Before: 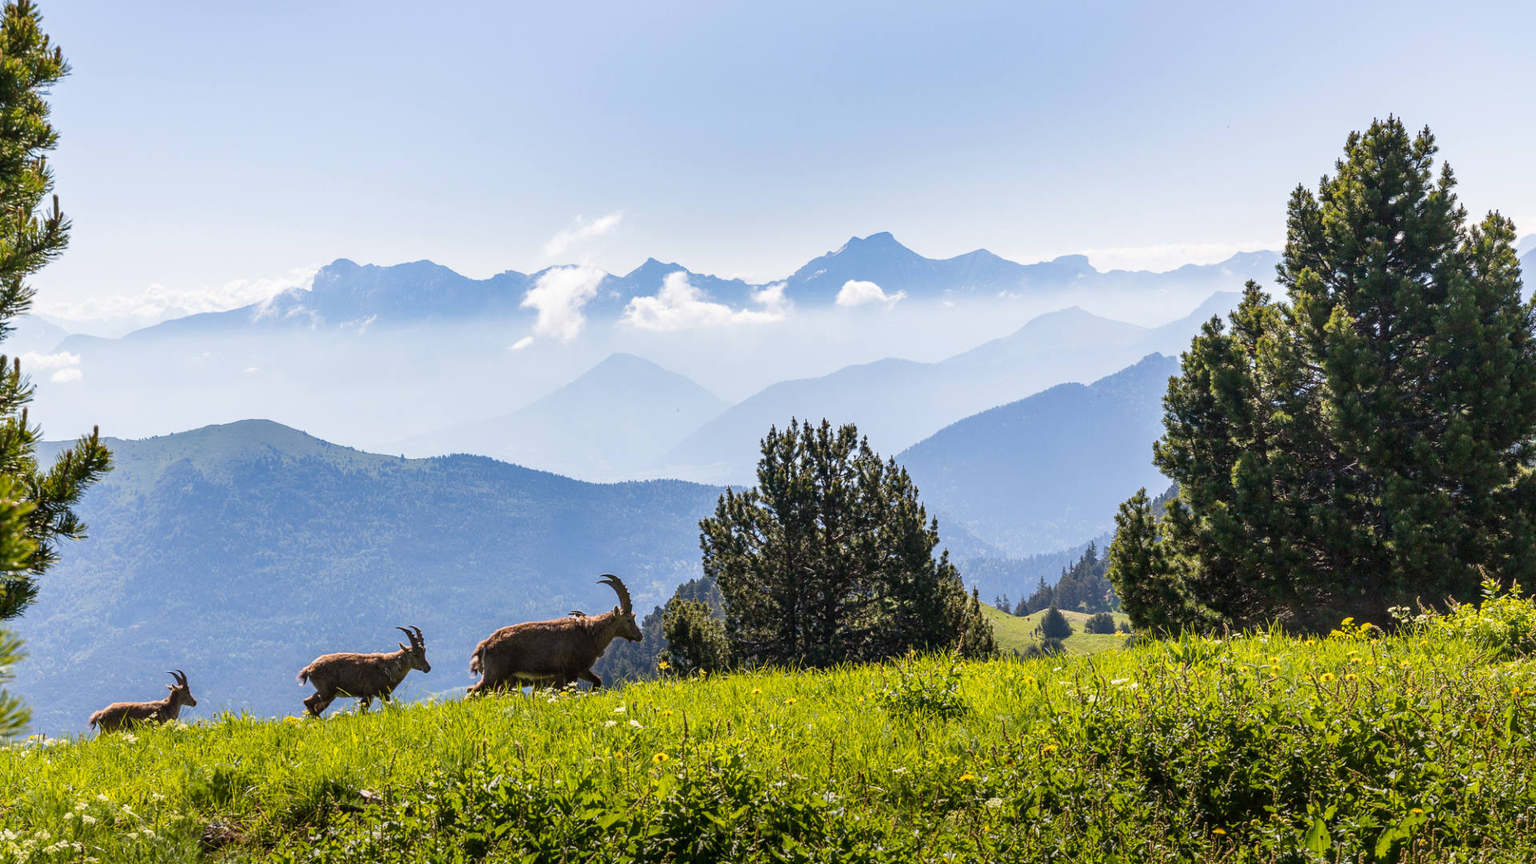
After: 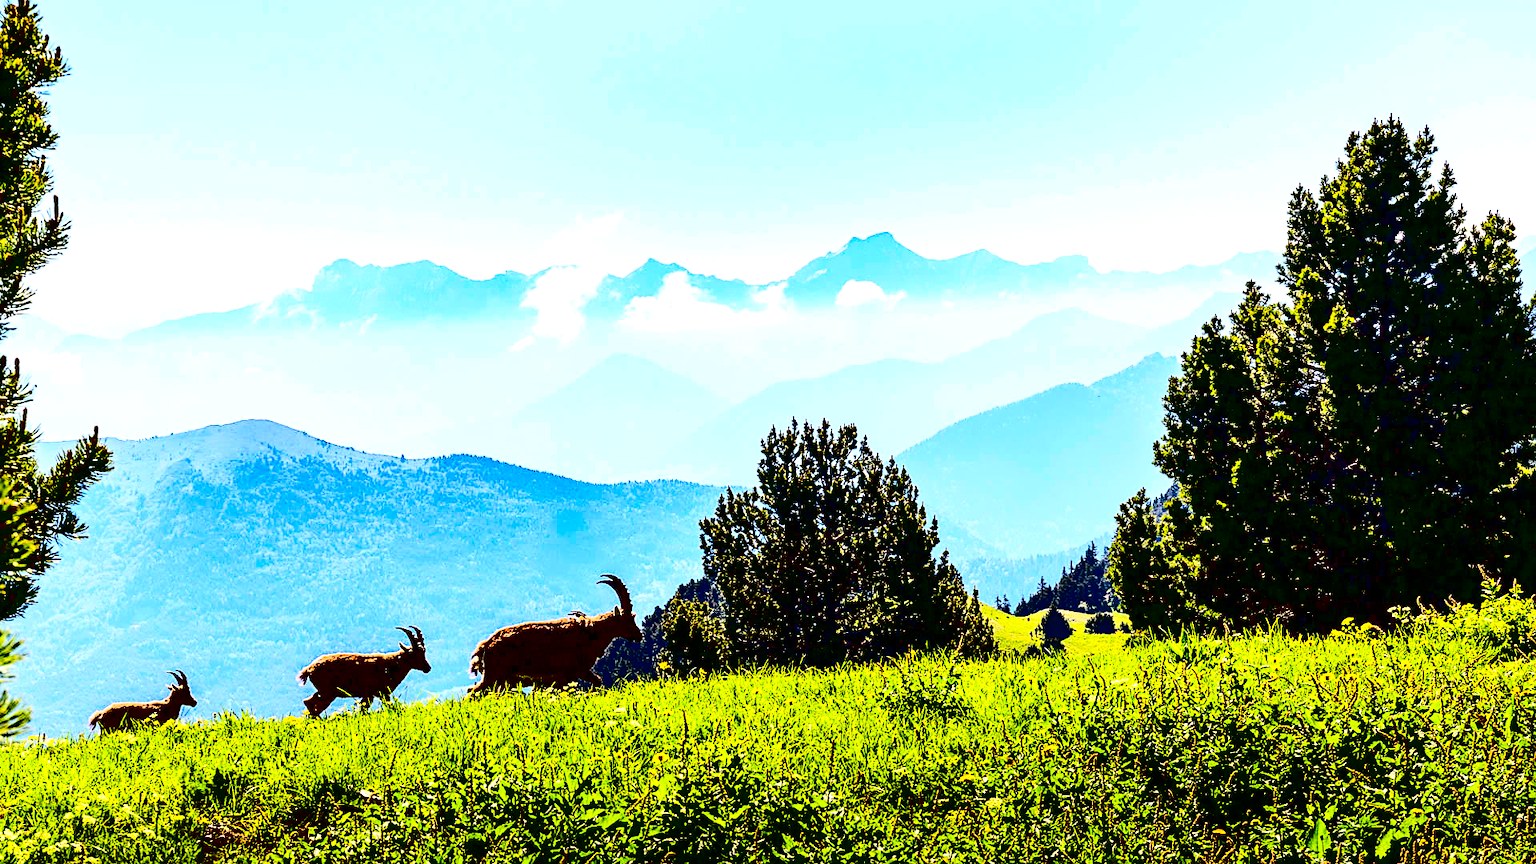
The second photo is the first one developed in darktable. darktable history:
exposure: black level correction 0.011, compensate exposure bias true, compensate highlight preservation false
sharpen: on, module defaults
contrast brightness saturation: contrast 0.765, brightness -0.992, saturation 0.983
